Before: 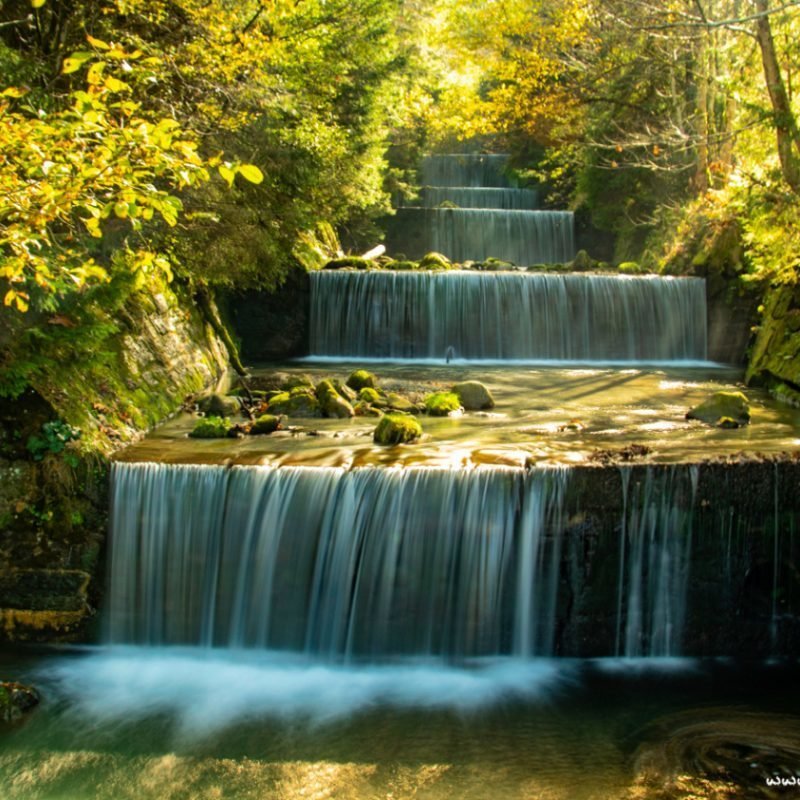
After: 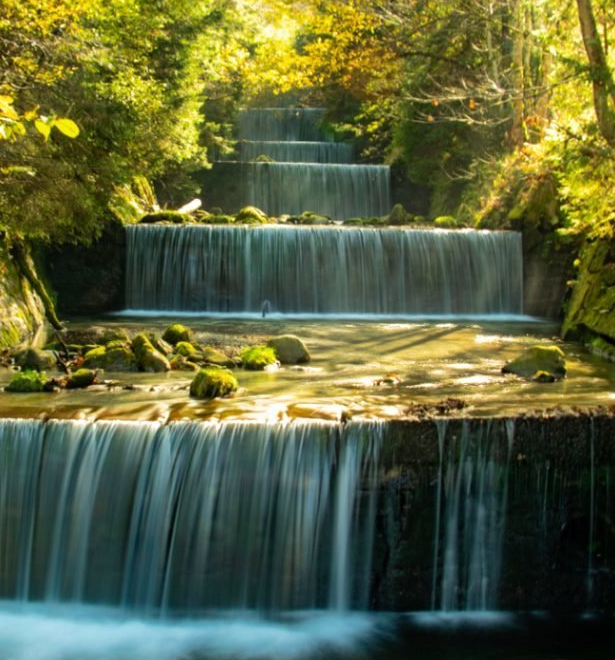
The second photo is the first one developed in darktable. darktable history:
tone equalizer: on, module defaults
crop: left 23.033%, top 5.853%, bottom 11.62%
